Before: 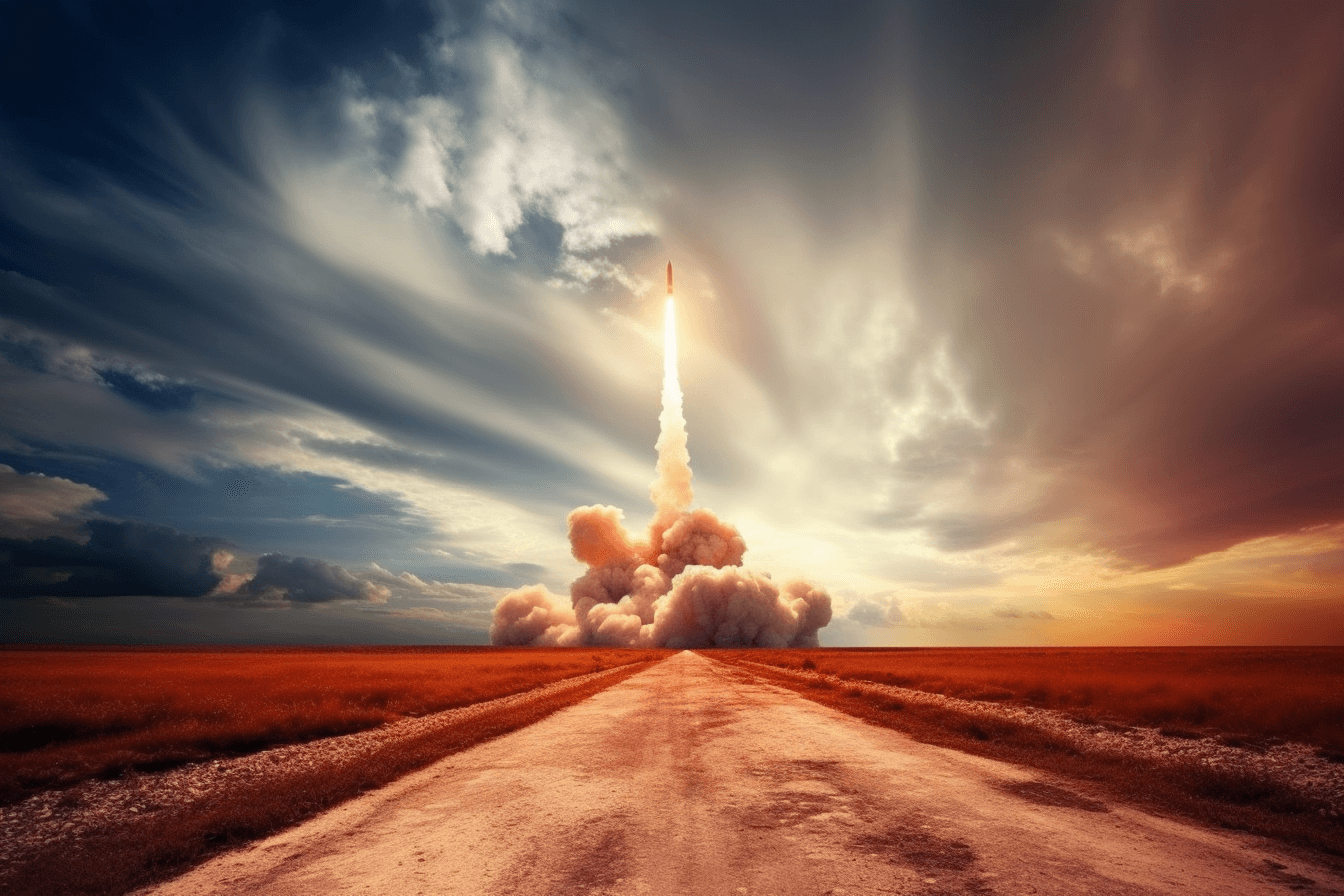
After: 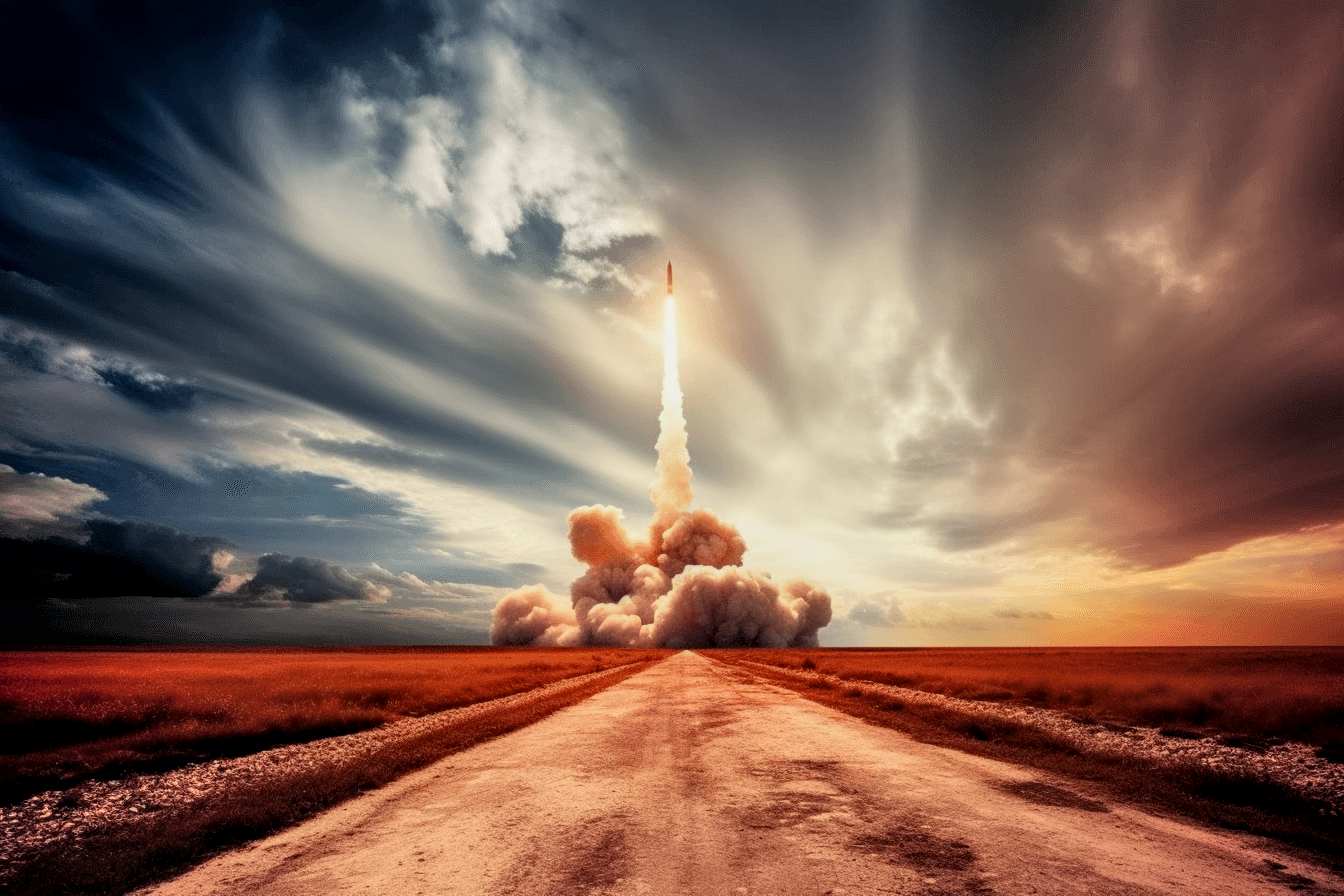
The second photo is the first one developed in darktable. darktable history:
filmic rgb: middle gray luminance 12.52%, black relative exposure -10.2 EV, white relative exposure 3.46 EV, threshold 3.01 EV, target black luminance 0%, hardness 5.68, latitude 44.72%, contrast 1.228, highlights saturation mix 4.85%, shadows ↔ highlights balance 27.23%, enable highlight reconstruction true
local contrast: on, module defaults
shadows and highlights: soften with gaussian
